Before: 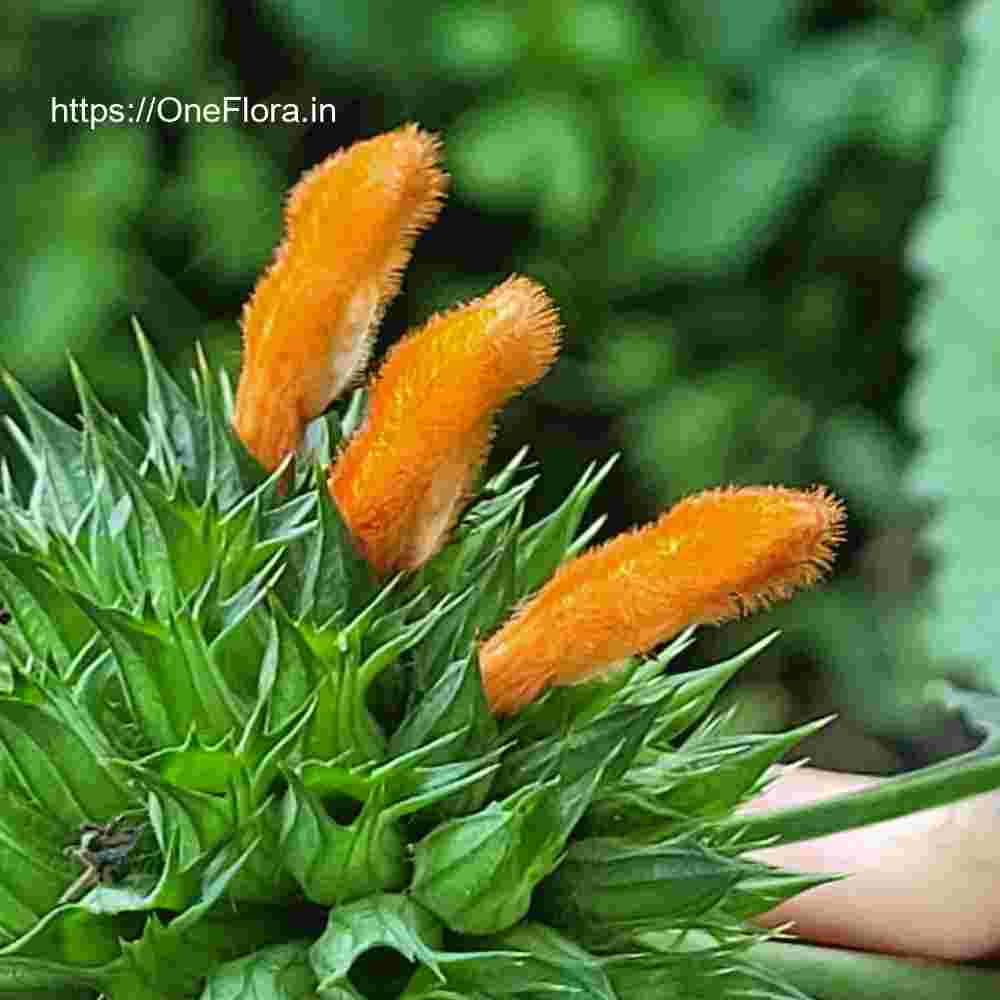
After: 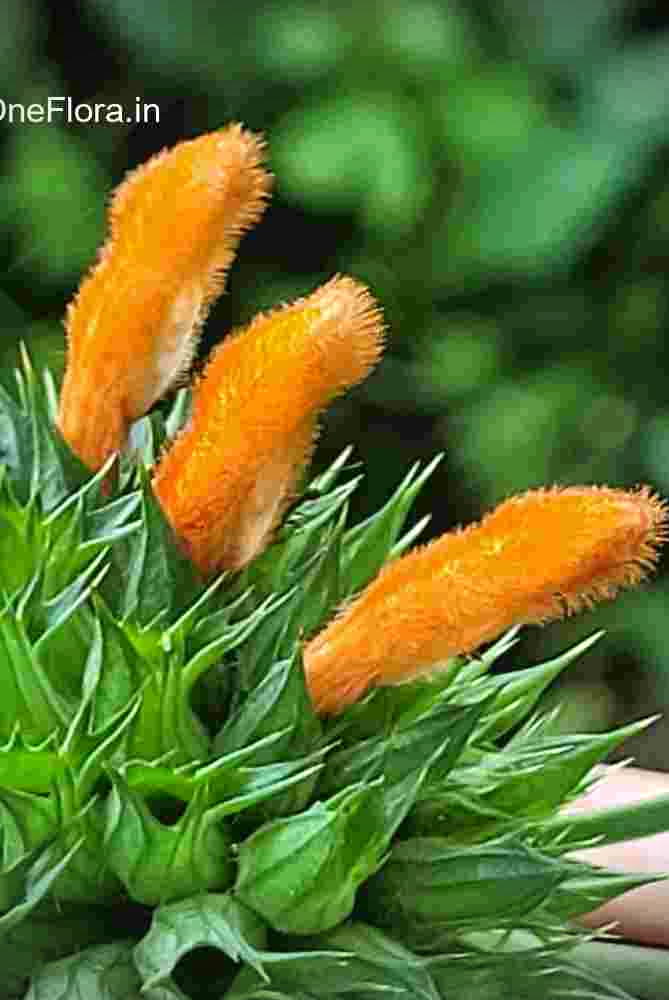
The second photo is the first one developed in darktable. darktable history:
exposure: exposure 0.083 EV, compensate highlight preservation false
crop and rotate: left 17.629%, right 15.464%
levels: levels [0, 0.492, 0.984]
vignetting: fall-off start 97.13%, width/height ratio 1.187
